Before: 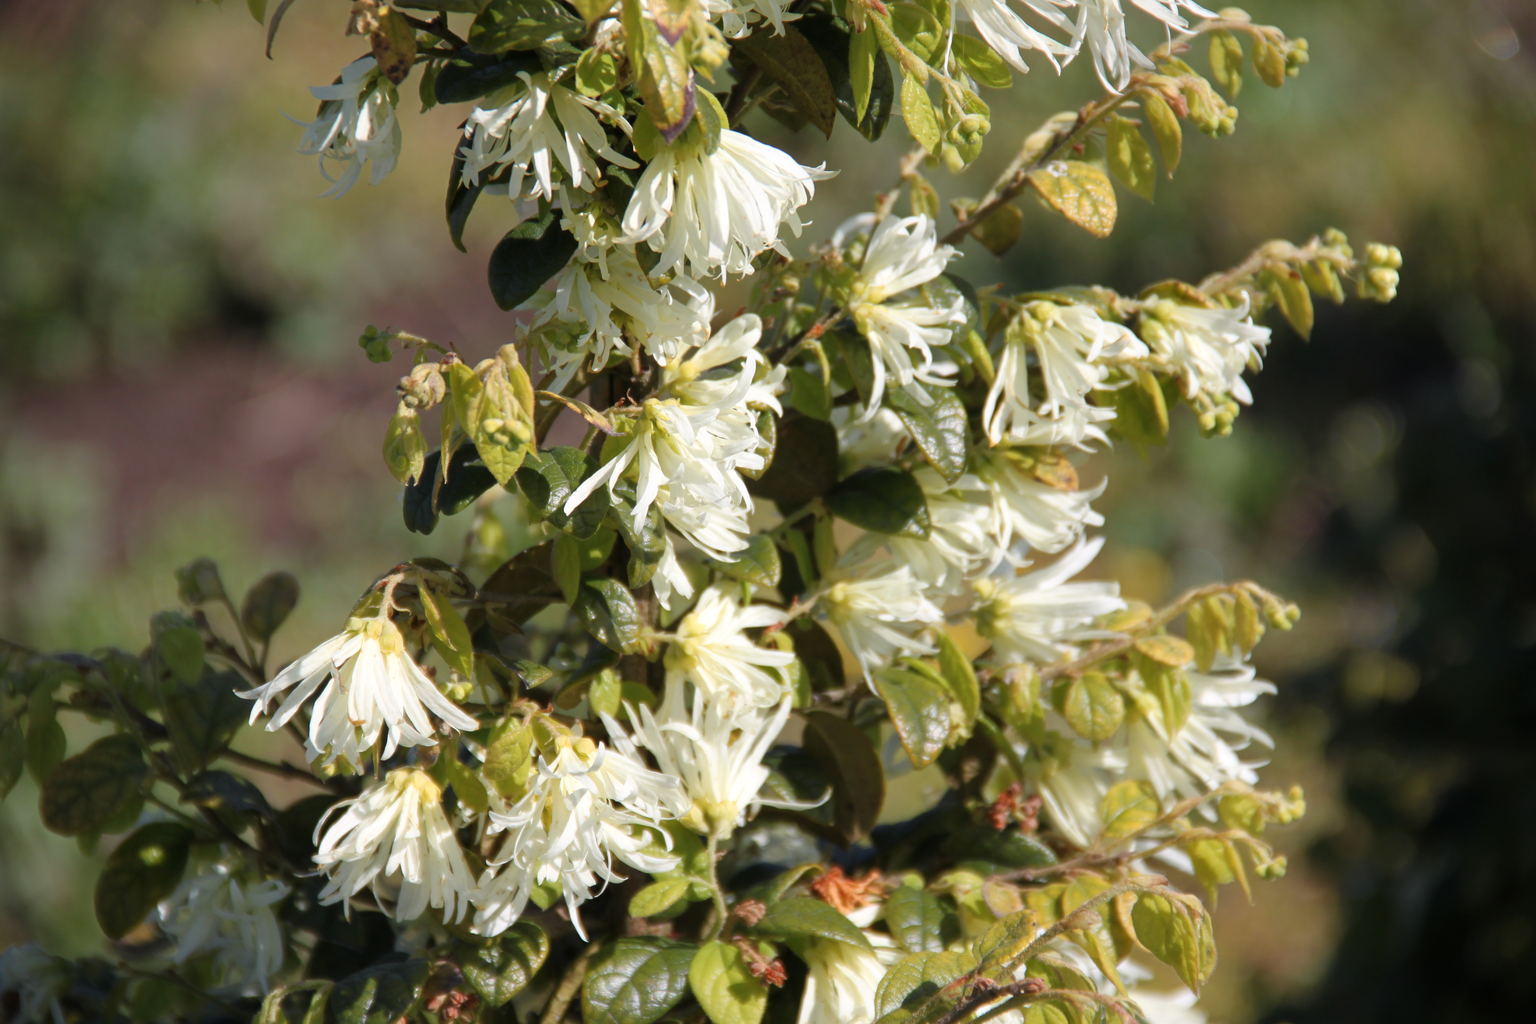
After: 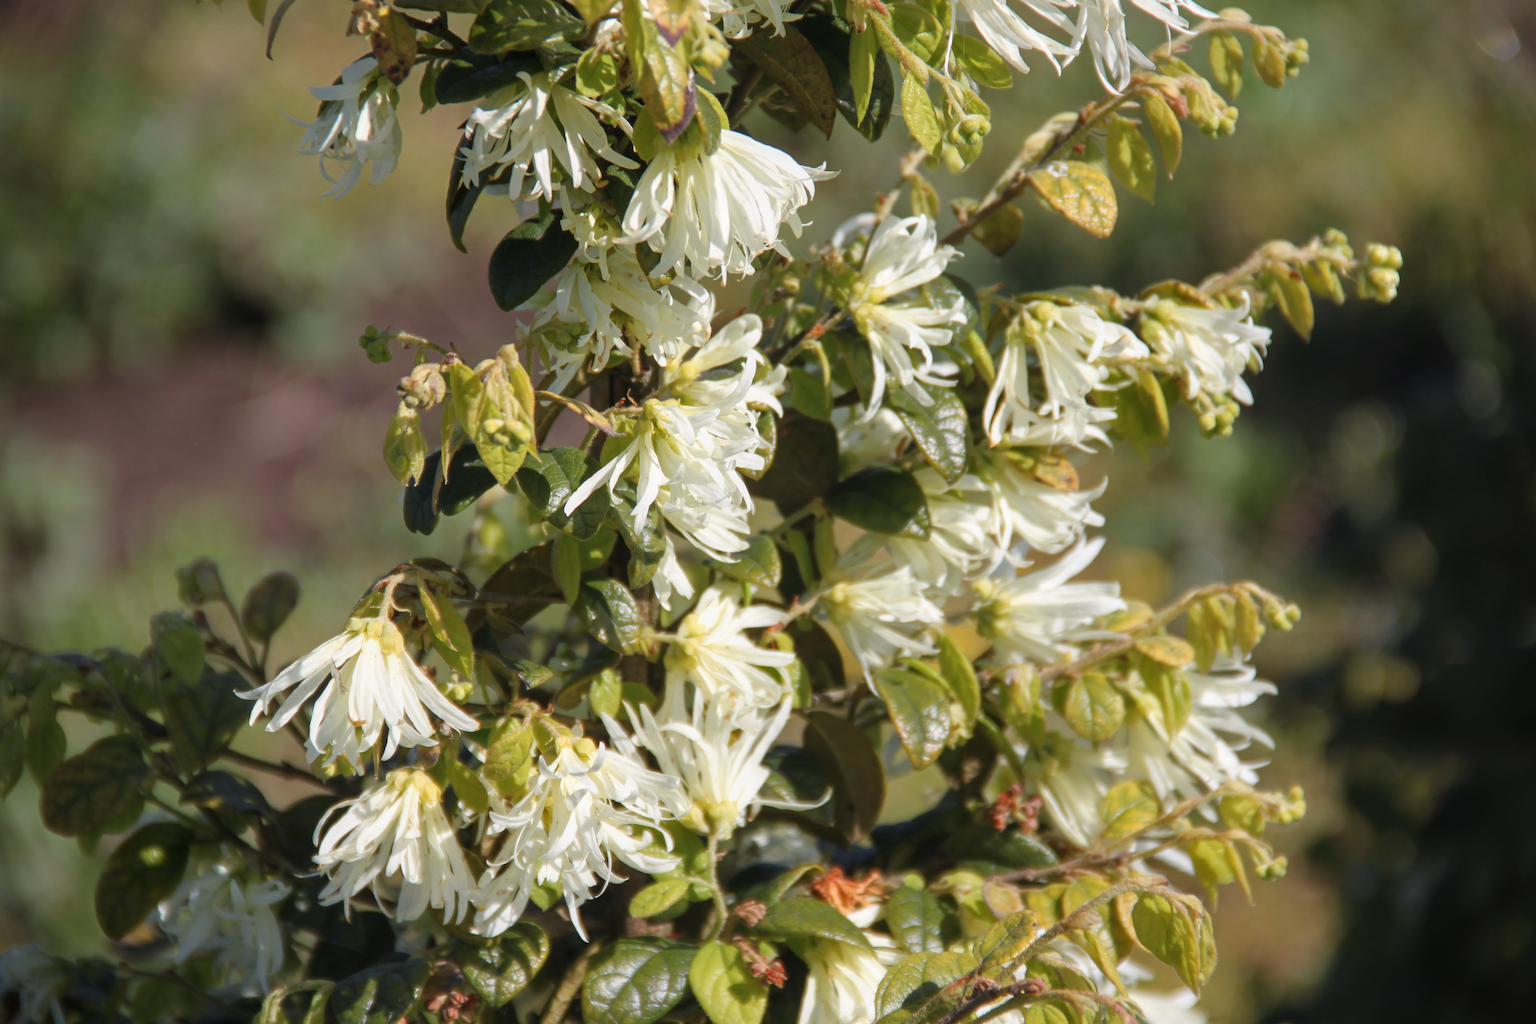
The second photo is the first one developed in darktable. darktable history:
local contrast: detail 110%
exposure: compensate highlight preservation false
